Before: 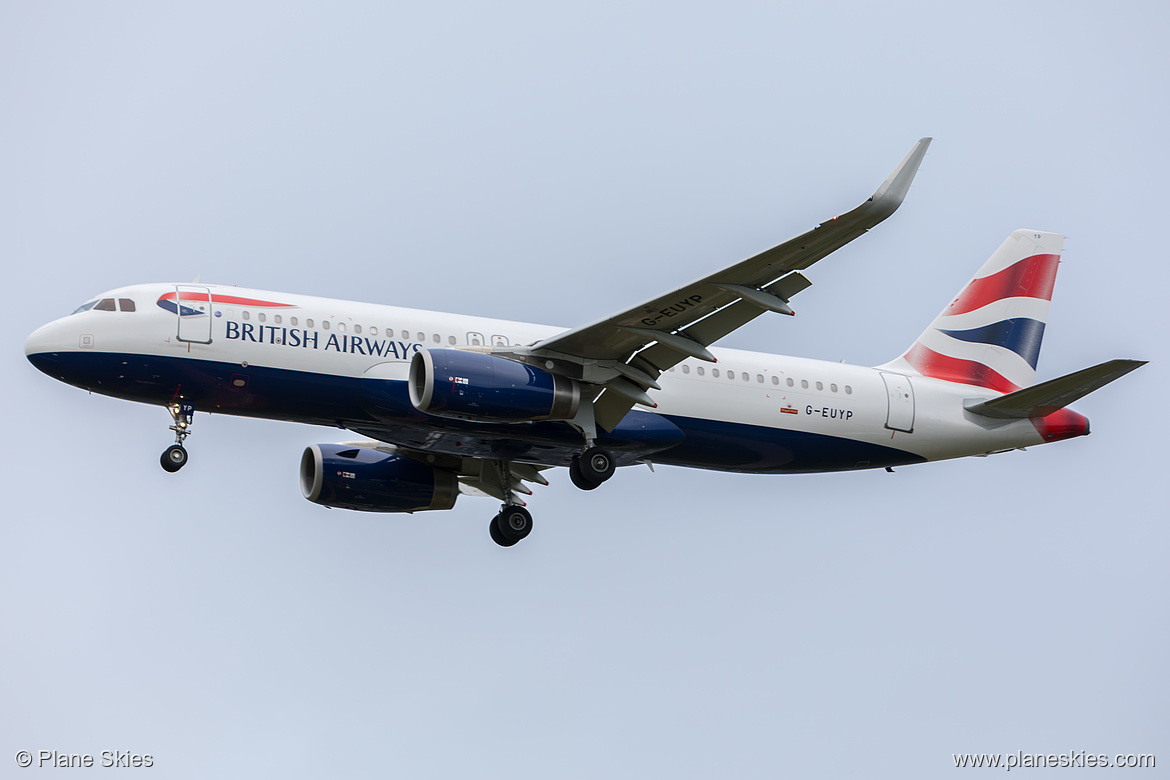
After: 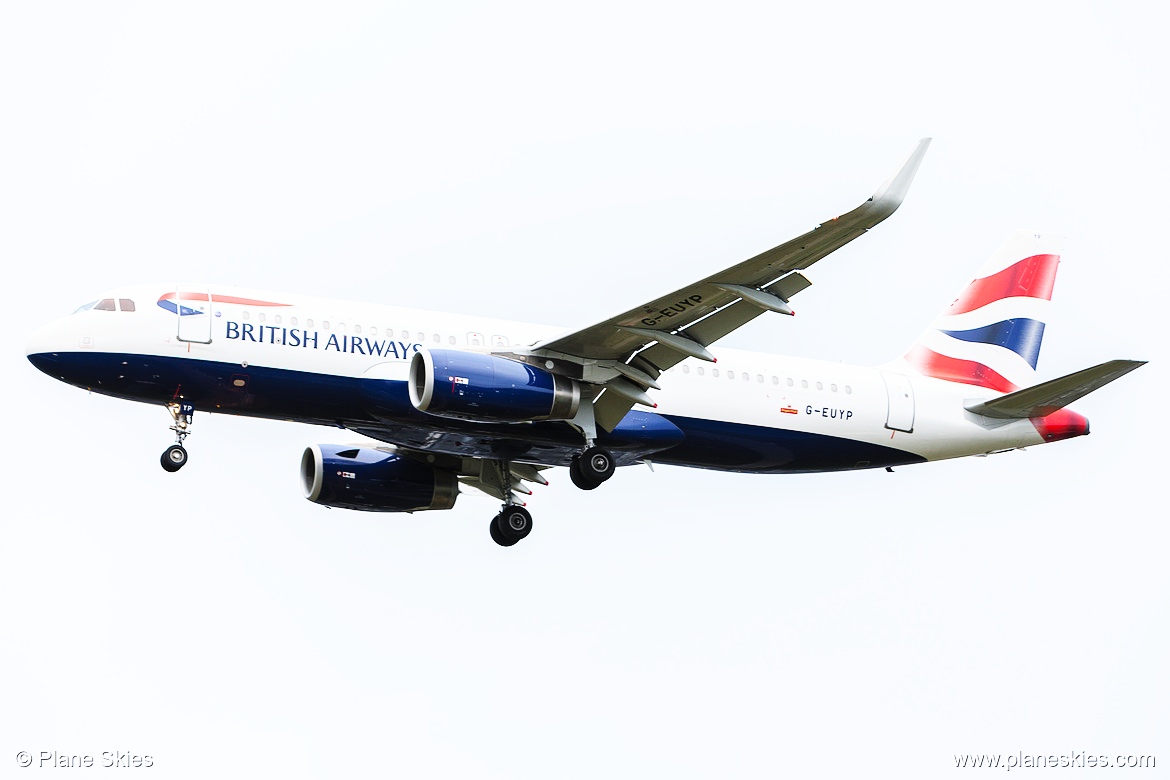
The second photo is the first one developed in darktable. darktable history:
contrast brightness saturation: brightness 0.153
base curve: curves: ch0 [(0, 0) (0.007, 0.004) (0.027, 0.03) (0.046, 0.07) (0.207, 0.54) (0.442, 0.872) (0.673, 0.972) (1, 1)], preserve colors none
